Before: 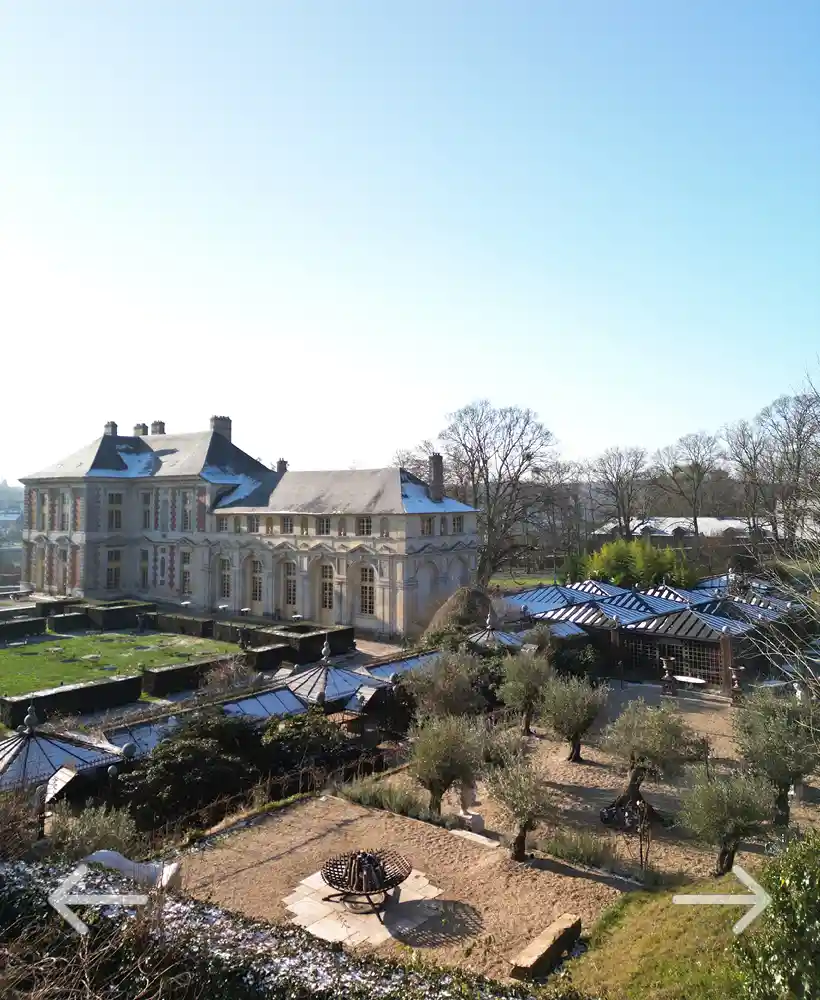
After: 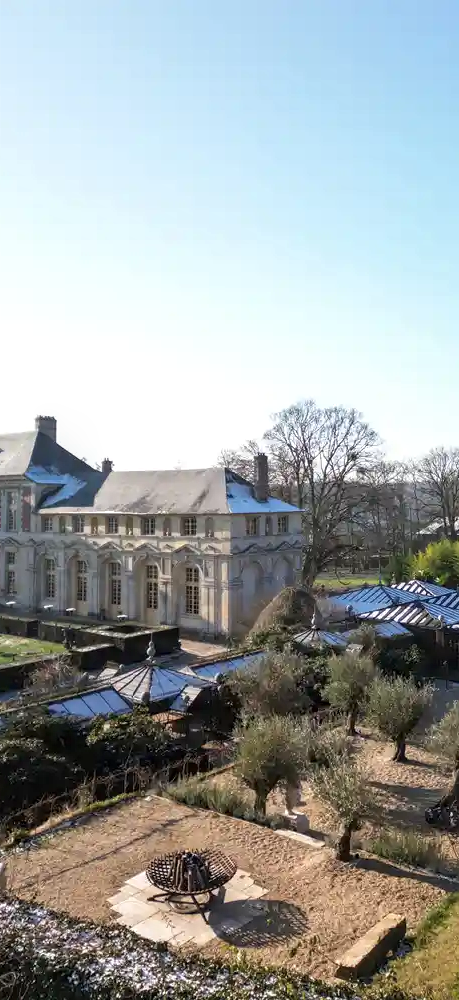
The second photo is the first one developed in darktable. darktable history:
local contrast: on, module defaults
crop: left 21.42%, right 22.55%
